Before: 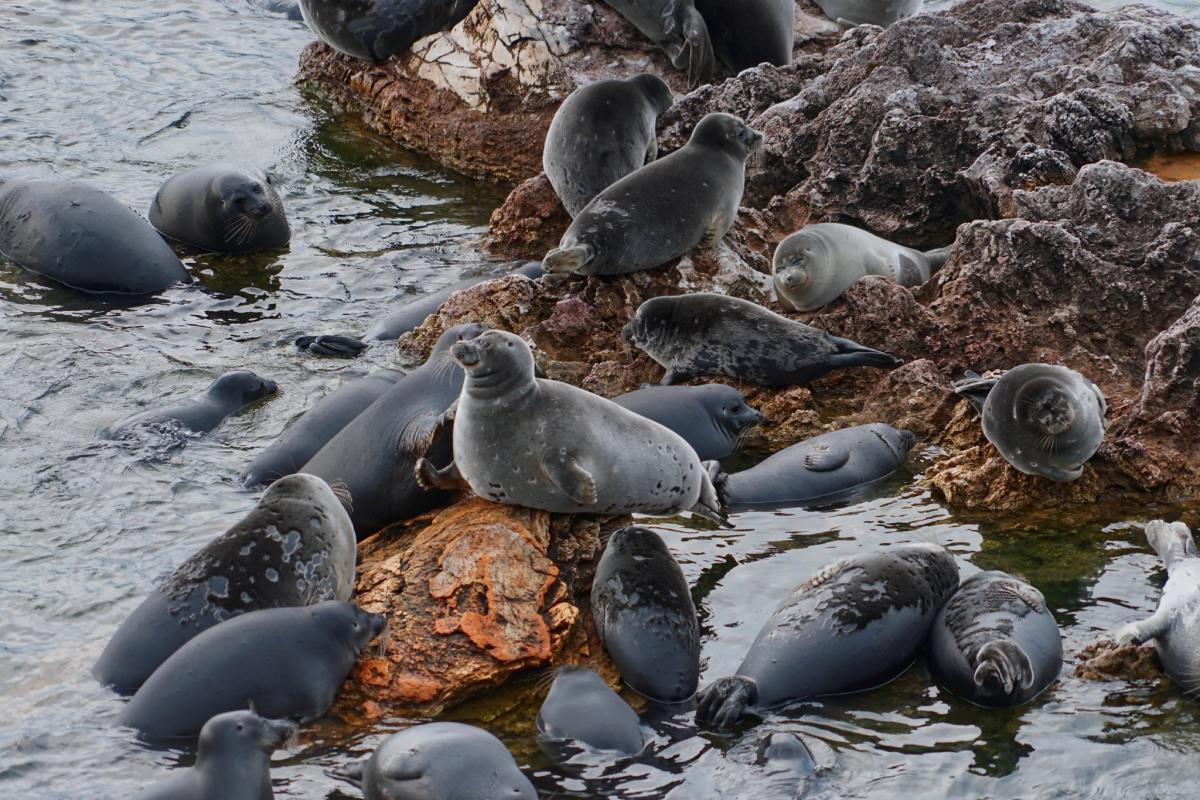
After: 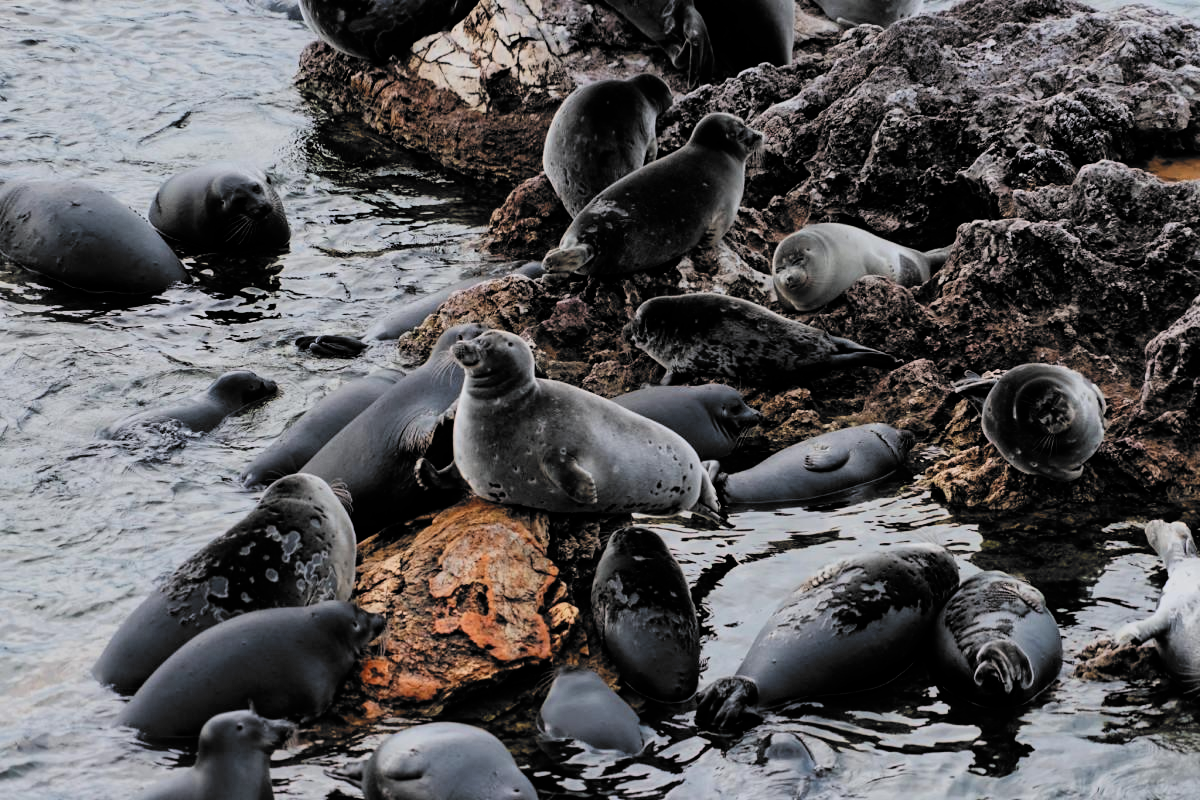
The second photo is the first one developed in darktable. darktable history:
filmic rgb: black relative exposure -5.08 EV, white relative exposure 3.56 EV, hardness 3.19, contrast 1.395, highlights saturation mix -49.99%, color science v6 (2022)
